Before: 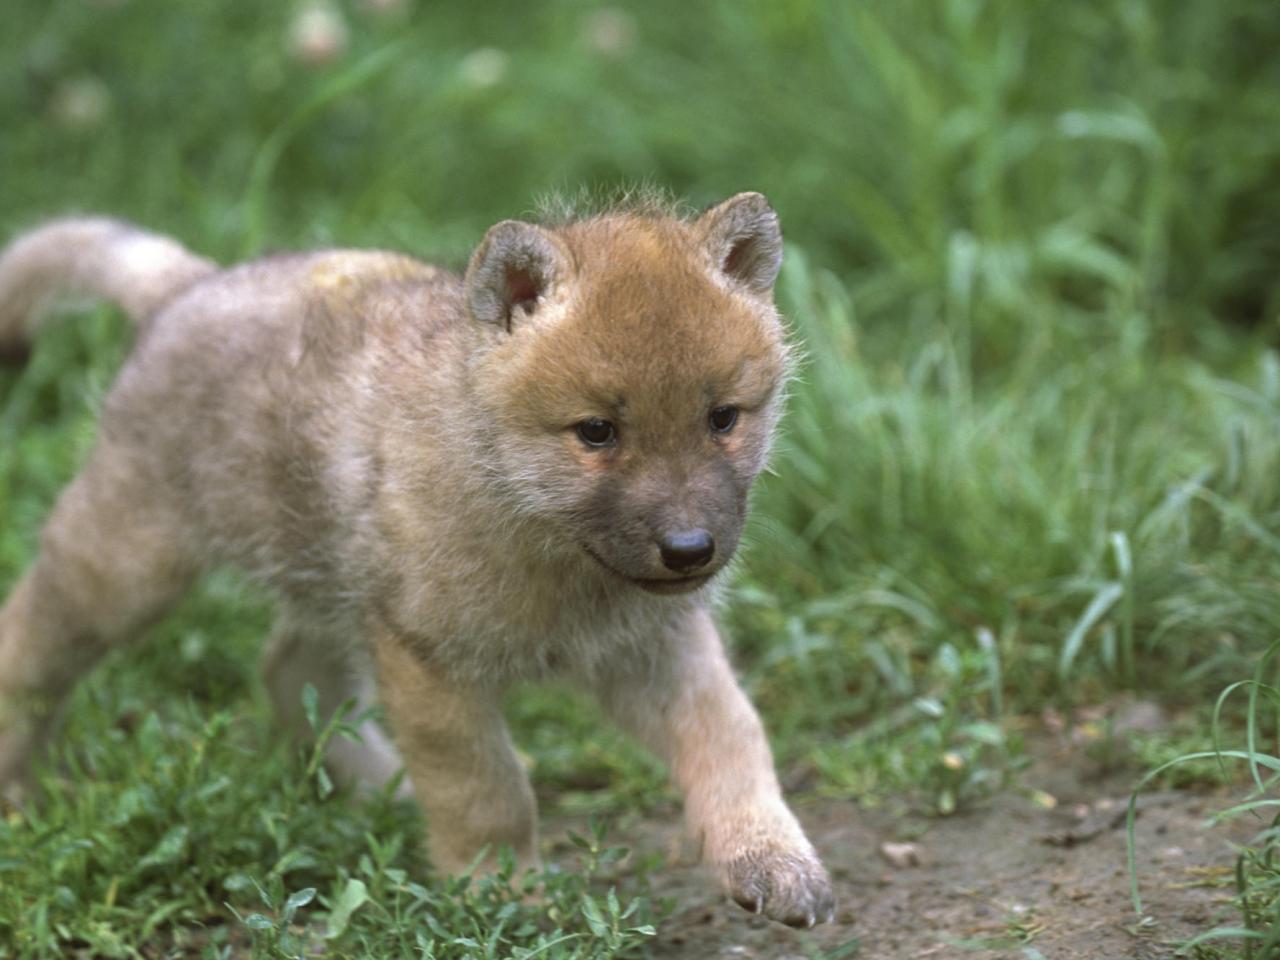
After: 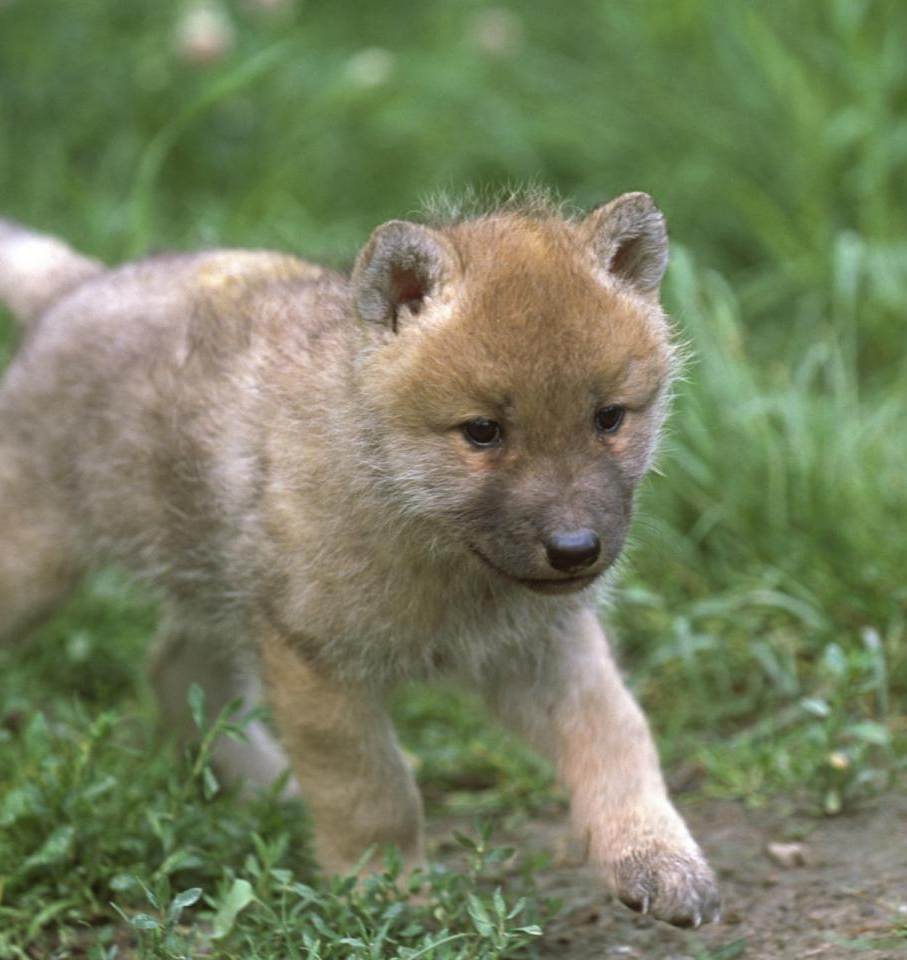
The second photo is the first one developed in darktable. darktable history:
crop and rotate: left 8.941%, right 20.136%
